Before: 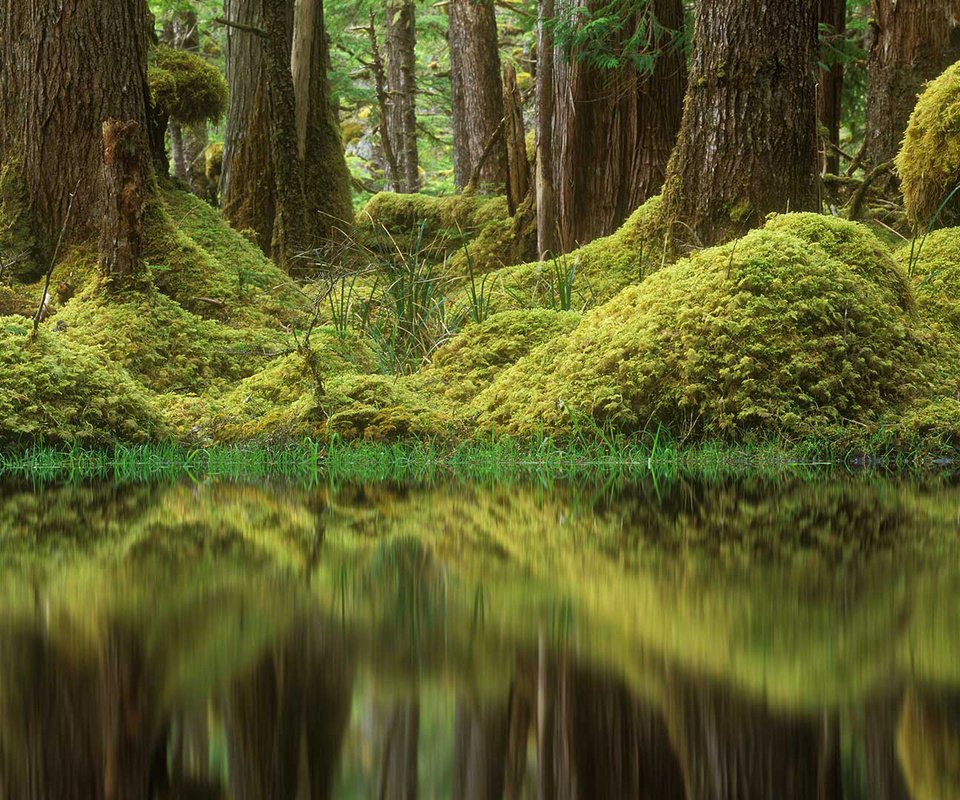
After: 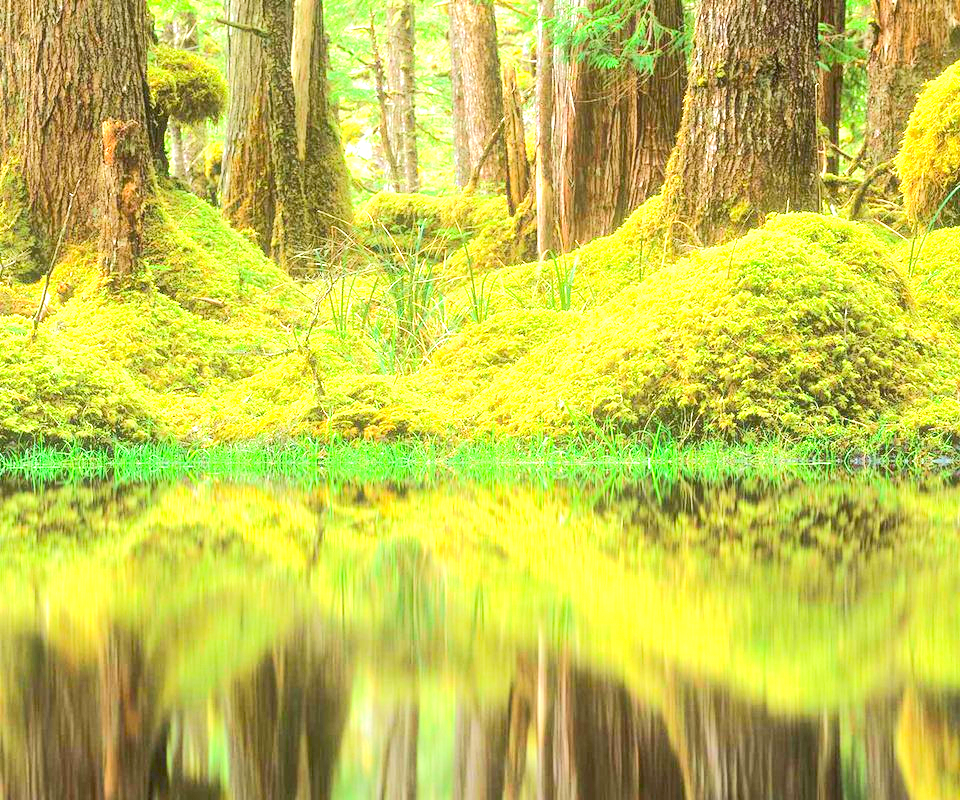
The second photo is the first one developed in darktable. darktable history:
exposure: black level correction 0, exposure 1.167 EV, compensate exposure bias true, compensate highlight preservation false
contrast brightness saturation: contrast 0.039, saturation 0.151
tone equalizer: -8 EV 1.96 EV, -7 EV 1.99 EV, -6 EV 1.97 EV, -5 EV 1.98 EV, -4 EV 1.97 EV, -3 EV 1.47 EV, -2 EV 0.983 EV, -1 EV 0.517 EV, edges refinement/feathering 500, mask exposure compensation -1.57 EV, preserve details no
